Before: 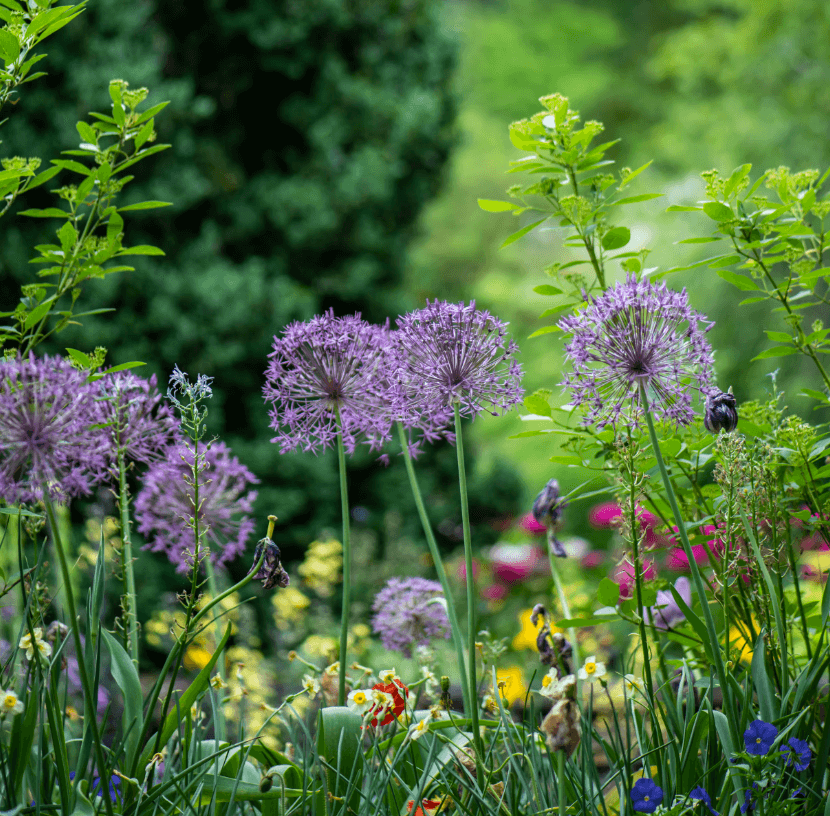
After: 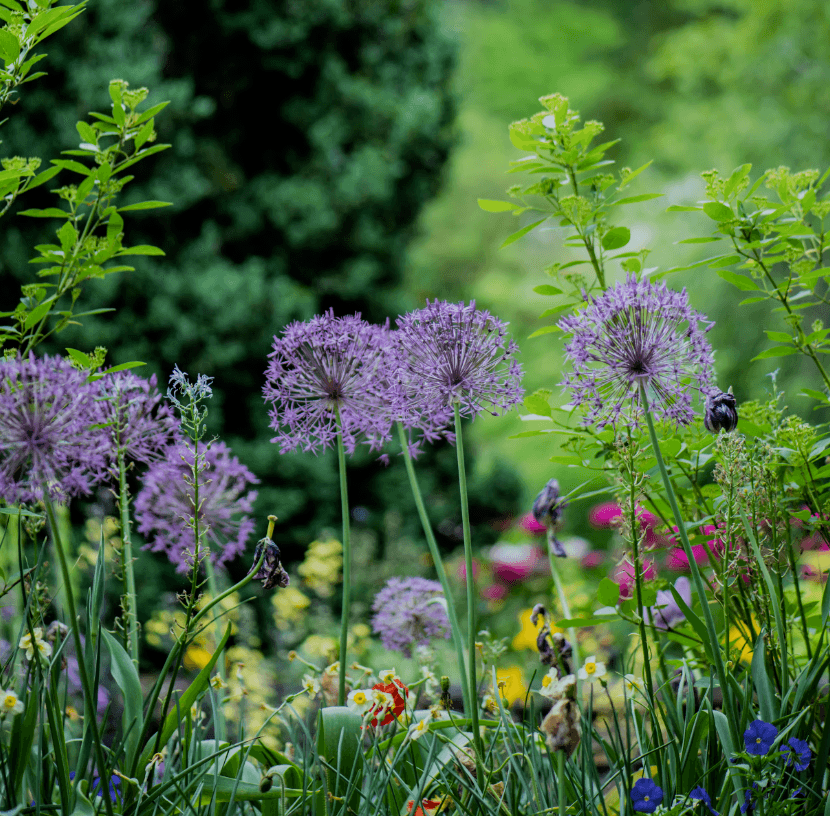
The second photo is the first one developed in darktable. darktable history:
filmic rgb: black relative exposure -7.65 EV, white relative exposure 4.56 EV, hardness 3.61
white balance: red 0.974, blue 1.044
